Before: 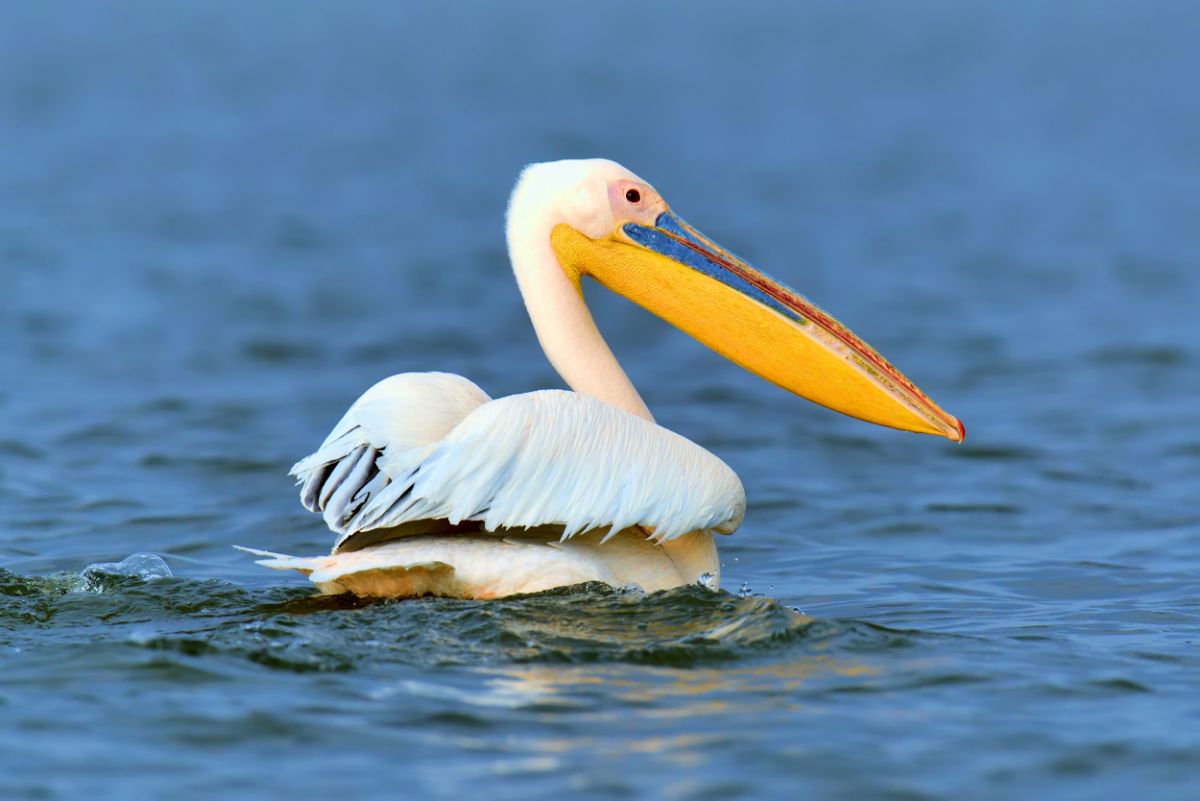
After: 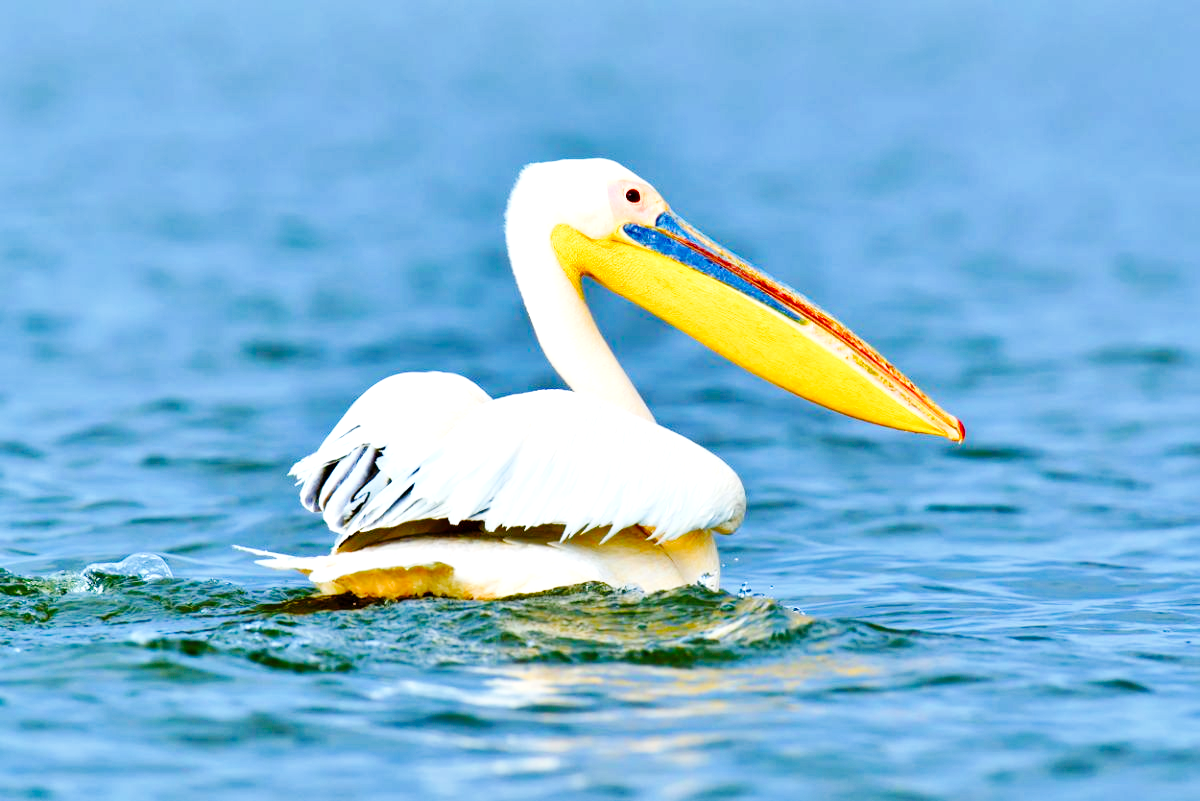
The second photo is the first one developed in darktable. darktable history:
base curve: curves: ch0 [(0, 0) (0.036, 0.025) (0.121, 0.166) (0.206, 0.329) (0.605, 0.79) (1, 1)], preserve colors none
color balance rgb: linear chroma grading › shadows -2.131%, linear chroma grading › highlights -13.909%, linear chroma grading › global chroma -9.701%, linear chroma grading › mid-tones -9.669%, perceptual saturation grading › global saturation 40.141%, perceptual saturation grading › highlights -25.353%, perceptual saturation grading › mid-tones 35.048%, perceptual saturation grading › shadows 35.861%, perceptual brilliance grading › global brilliance -4.851%, perceptual brilliance grading › highlights 24.084%, perceptual brilliance grading › mid-tones 7.421%, perceptual brilliance grading › shadows -4.855%, global vibrance 11.879%
tone equalizer: -7 EV 0.163 EV, -6 EV 0.633 EV, -5 EV 1.18 EV, -4 EV 1.31 EV, -3 EV 1.15 EV, -2 EV 0.6 EV, -1 EV 0.168 EV
